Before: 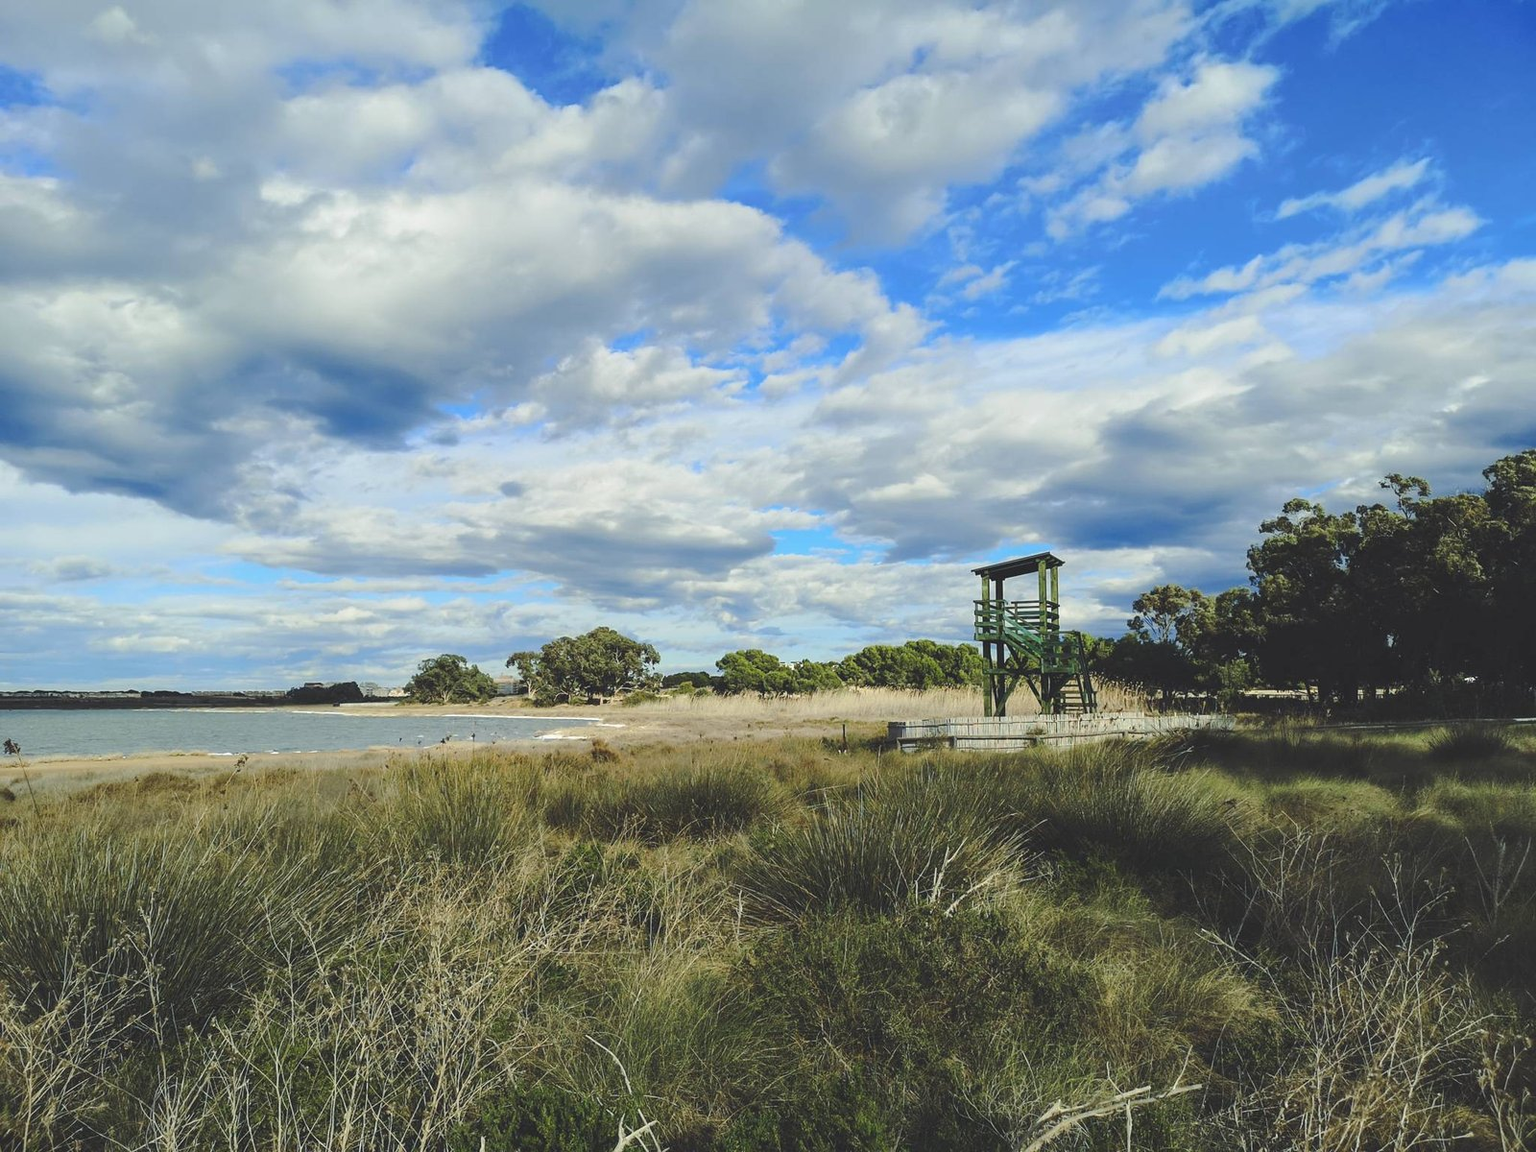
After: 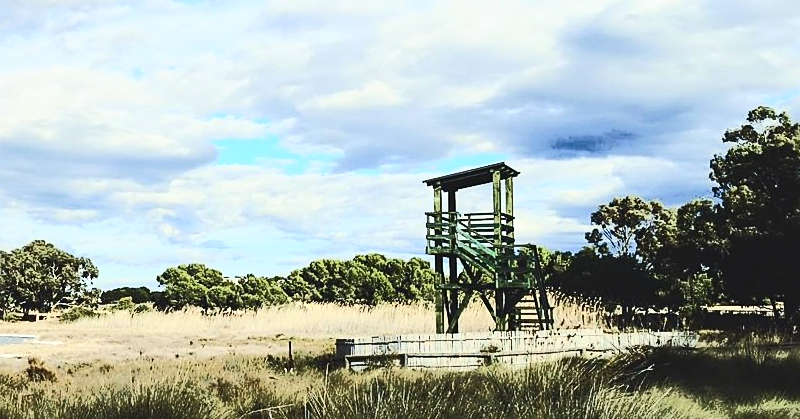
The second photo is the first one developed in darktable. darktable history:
crop: left 36.861%, top 34.434%, right 13.121%, bottom 30.622%
sharpen: on, module defaults
contrast brightness saturation: contrast 0.392, brightness 0.106
tone curve: curves: ch0 [(0, 0) (0.003, 0.003) (0.011, 0.011) (0.025, 0.024) (0.044, 0.043) (0.069, 0.067) (0.1, 0.096) (0.136, 0.131) (0.177, 0.171) (0.224, 0.216) (0.277, 0.267) (0.335, 0.323) (0.399, 0.384) (0.468, 0.451) (0.543, 0.678) (0.623, 0.734) (0.709, 0.795) (0.801, 0.859) (0.898, 0.928) (1, 1)], color space Lab, independent channels, preserve colors none
